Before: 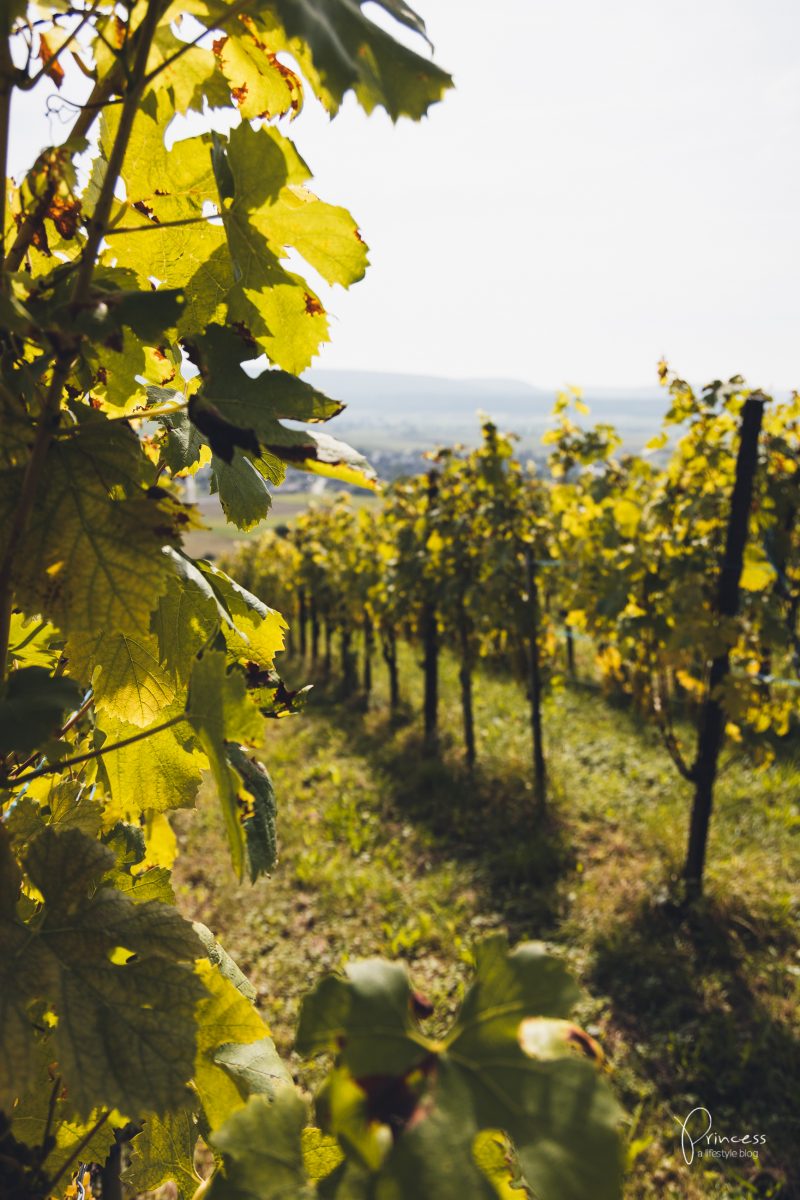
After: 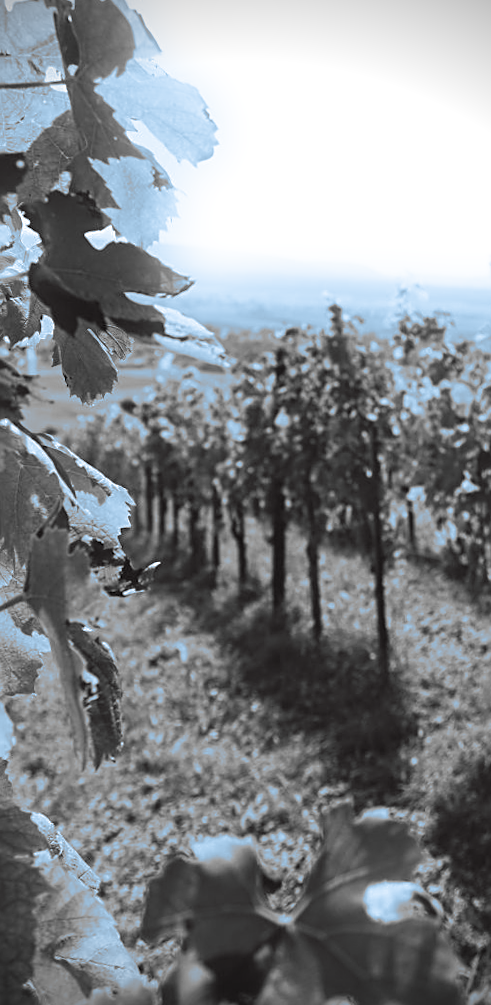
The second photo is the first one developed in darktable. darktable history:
crop and rotate: left 22.918%, top 5.629%, right 14.711%, bottom 2.247%
vignetting: fall-off start 88.03%, fall-off radius 24.9%
sharpen: on, module defaults
monochrome: on, module defaults
rotate and perspective: rotation -0.013°, lens shift (vertical) -0.027, lens shift (horizontal) 0.178, crop left 0.016, crop right 0.989, crop top 0.082, crop bottom 0.918
bloom: size 5%, threshold 95%, strength 15%
split-toning: shadows › hue 351.18°, shadows › saturation 0.86, highlights › hue 218.82°, highlights › saturation 0.73, balance -19.167
